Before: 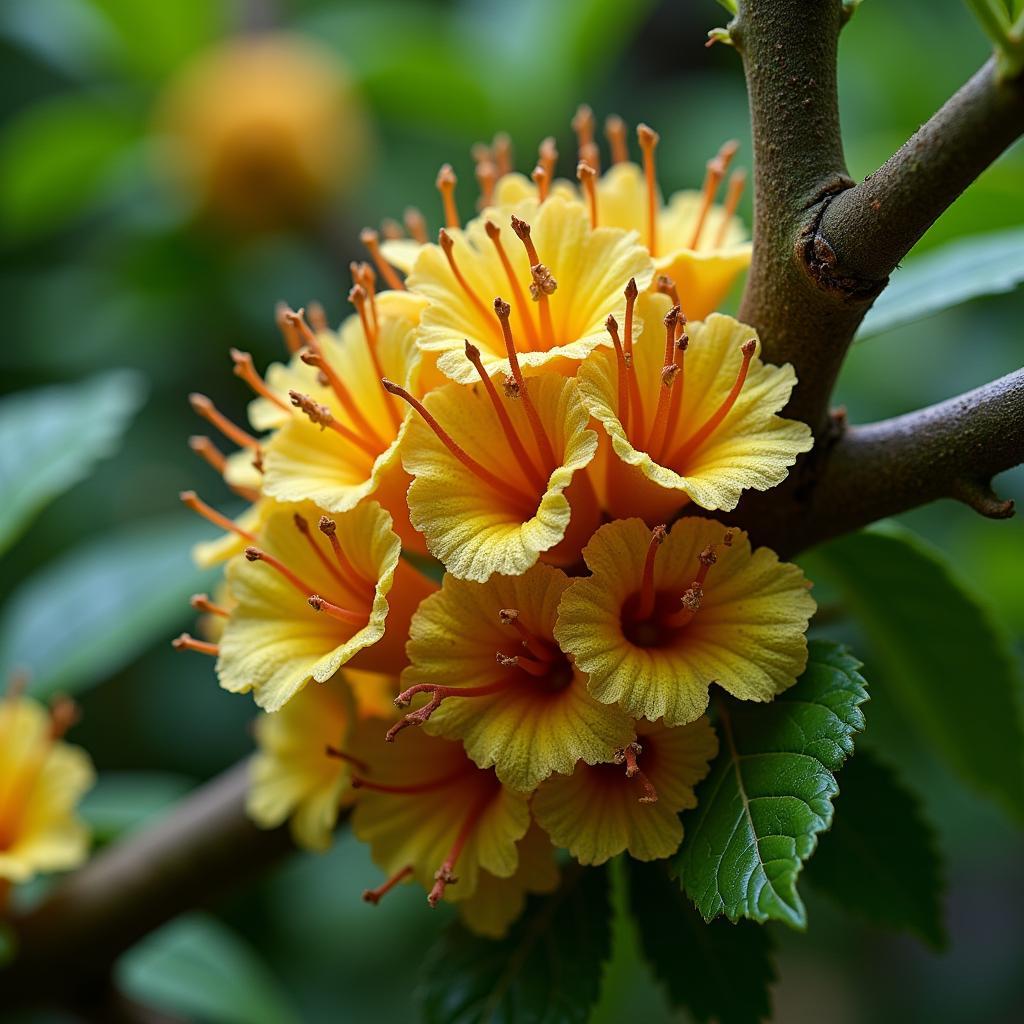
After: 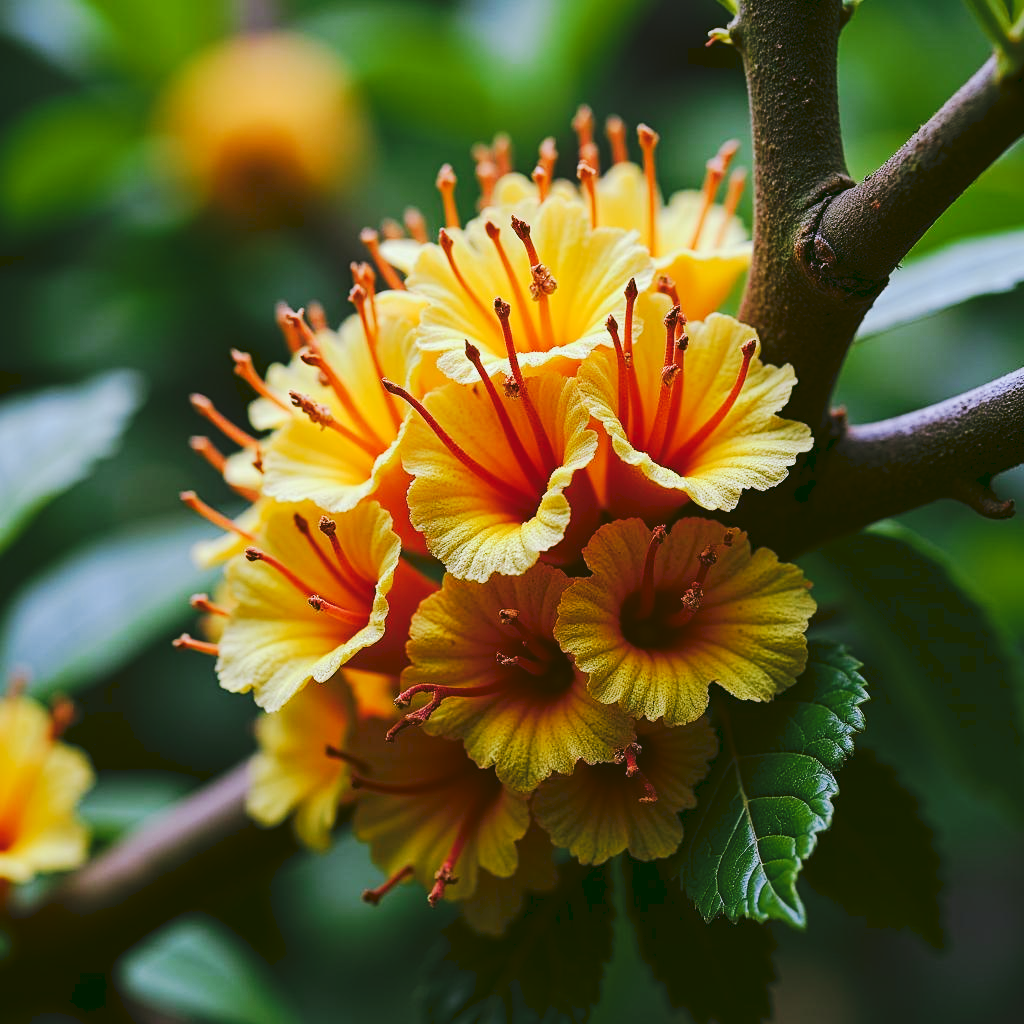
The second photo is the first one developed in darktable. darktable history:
tone curve: curves: ch0 [(0, 0) (0.003, 0.062) (0.011, 0.07) (0.025, 0.083) (0.044, 0.094) (0.069, 0.105) (0.1, 0.117) (0.136, 0.136) (0.177, 0.164) (0.224, 0.201) (0.277, 0.256) (0.335, 0.335) (0.399, 0.424) (0.468, 0.529) (0.543, 0.641) (0.623, 0.725) (0.709, 0.787) (0.801, 0.849) (0.898, 0.917) (1, 1)], preserve colors none
color look up table: target L [91.26, 92.22, 86.76, 83.76, 84.01, 72.63, 62.45, 62.84, 51.55, 53.57, 45.81, 33.4, 15.84, 200.43, 89.46, 76.17, 75.2, 55.7, 58.67, 62.24, 55.54, 48.85, 30.57, 31.72, 29.94, 25.39, 22.91, 6.591, 82.42, 84.3, 70.67, 68.17, 68.04, 60.71, 68.11, 57.44, 53.6, 46.26, 38.33, 35.61, 36.38, 35.21, 11.38, 2.757, 86.61, 57.66, 56.44, 37.69, 4.498], target a [-31.51, -12.47, -13.81, -56.26, -27.48, -23.98, -45.56, -35.33, -14.91, -2.971, -13.35, -27.7, -23.13, 0, 2.741, 32.63, 7.742, 57.6, 34.1, 34.29, 27.43, 66.01, 43.32, 11.43, 6.856, 34.37, 39.89, 18.12, 7.534, 25.28, 8.753, 33.37, 32.76, 62.81, 61.92, 80.16, 14.22, 7.881, 48.07, 46.93, 35.1, 52.01, 21.6, 0.294, -22.66, -19.92, 2.556, -8.204, -10.34], target b [80.6, 63.43, 8.134, 15.05, -12.27, 45.63, 52.28, 19.84, 42.53, 26.04, 0.461, 38.61, 26.37, 0, -8.428, -10.89, 71.34, 21.13, -1.99, 24.82, 50.26, 51.04, 36.49, 49.87, 14.66, 42.56, 12.15, 10.43, -24.7, -23.85, -13.2, -48.7, -35.58, -25.96, -50.03, -43.07, -22.73, -69.51, 3.59, -17.8, -88.9, -66.03, -42.43, -17.49, -18.66, -42.55, -44.09, -21.99, 6.815], num patches 49
